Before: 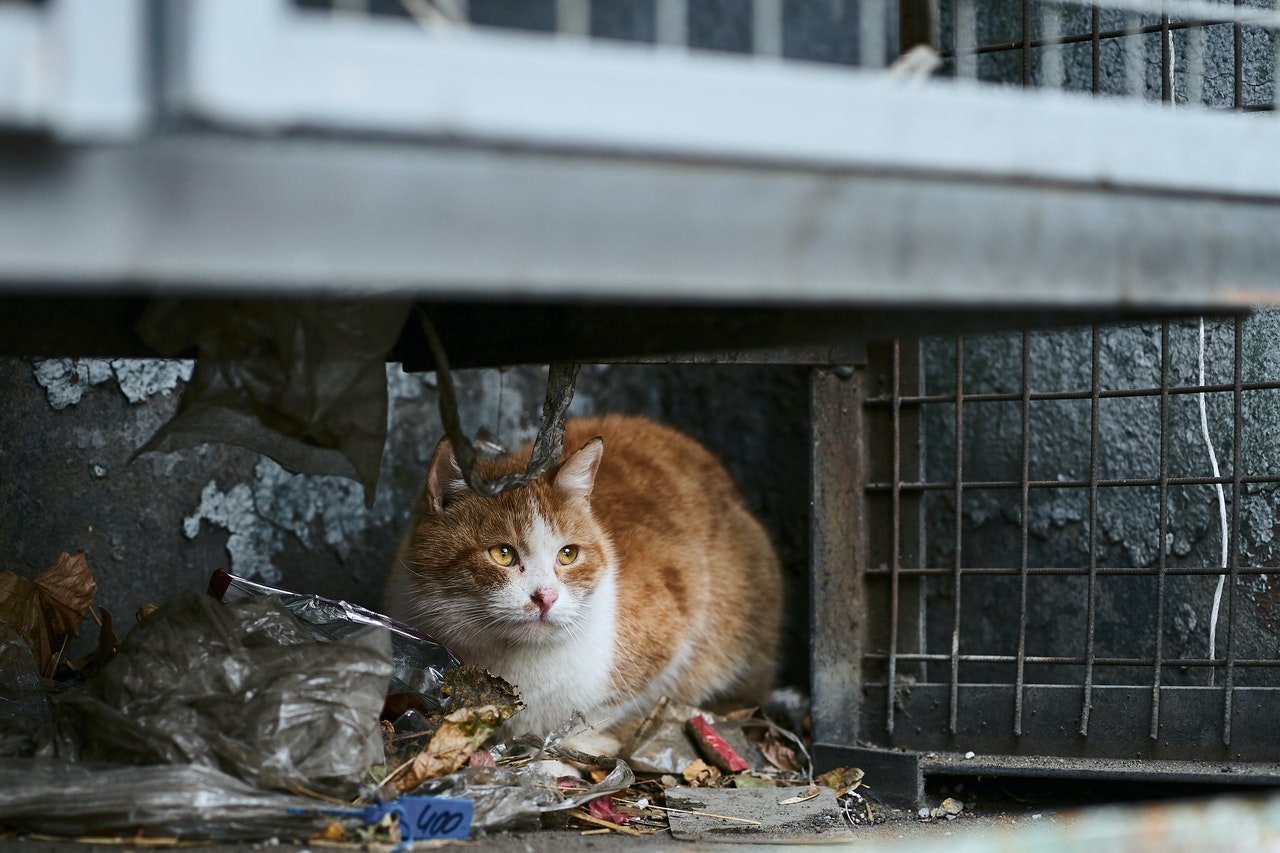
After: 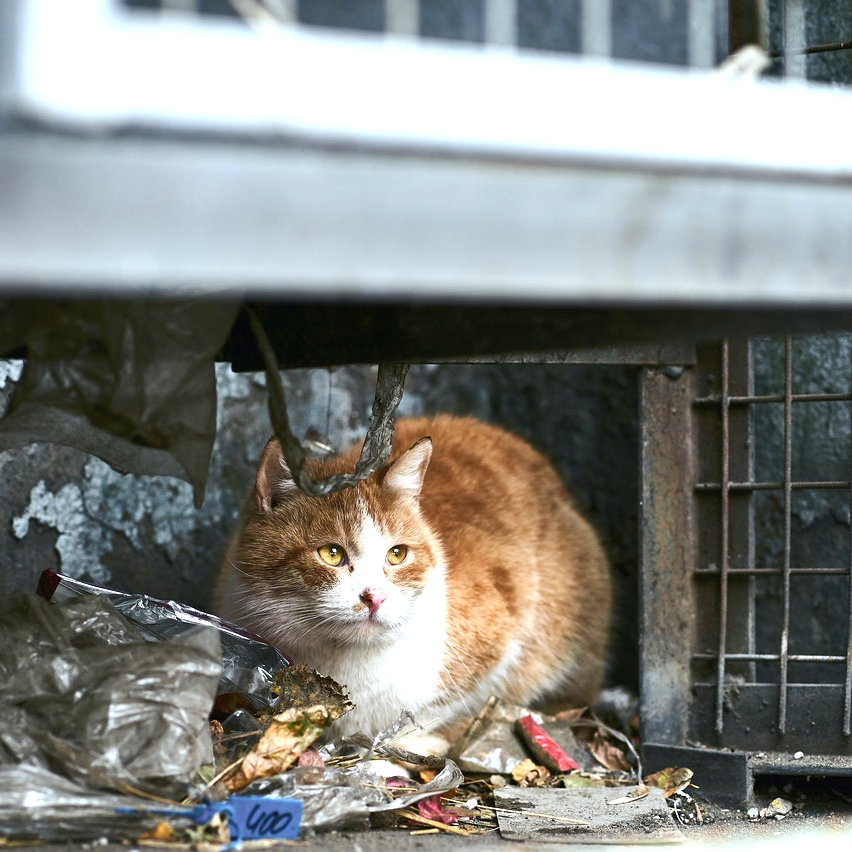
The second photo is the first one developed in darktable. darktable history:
crop and rotate: left 13.423%, right 19.956%
exposure: black level correction 0, exposure 0.951 EV, compensate highlight preservation false
